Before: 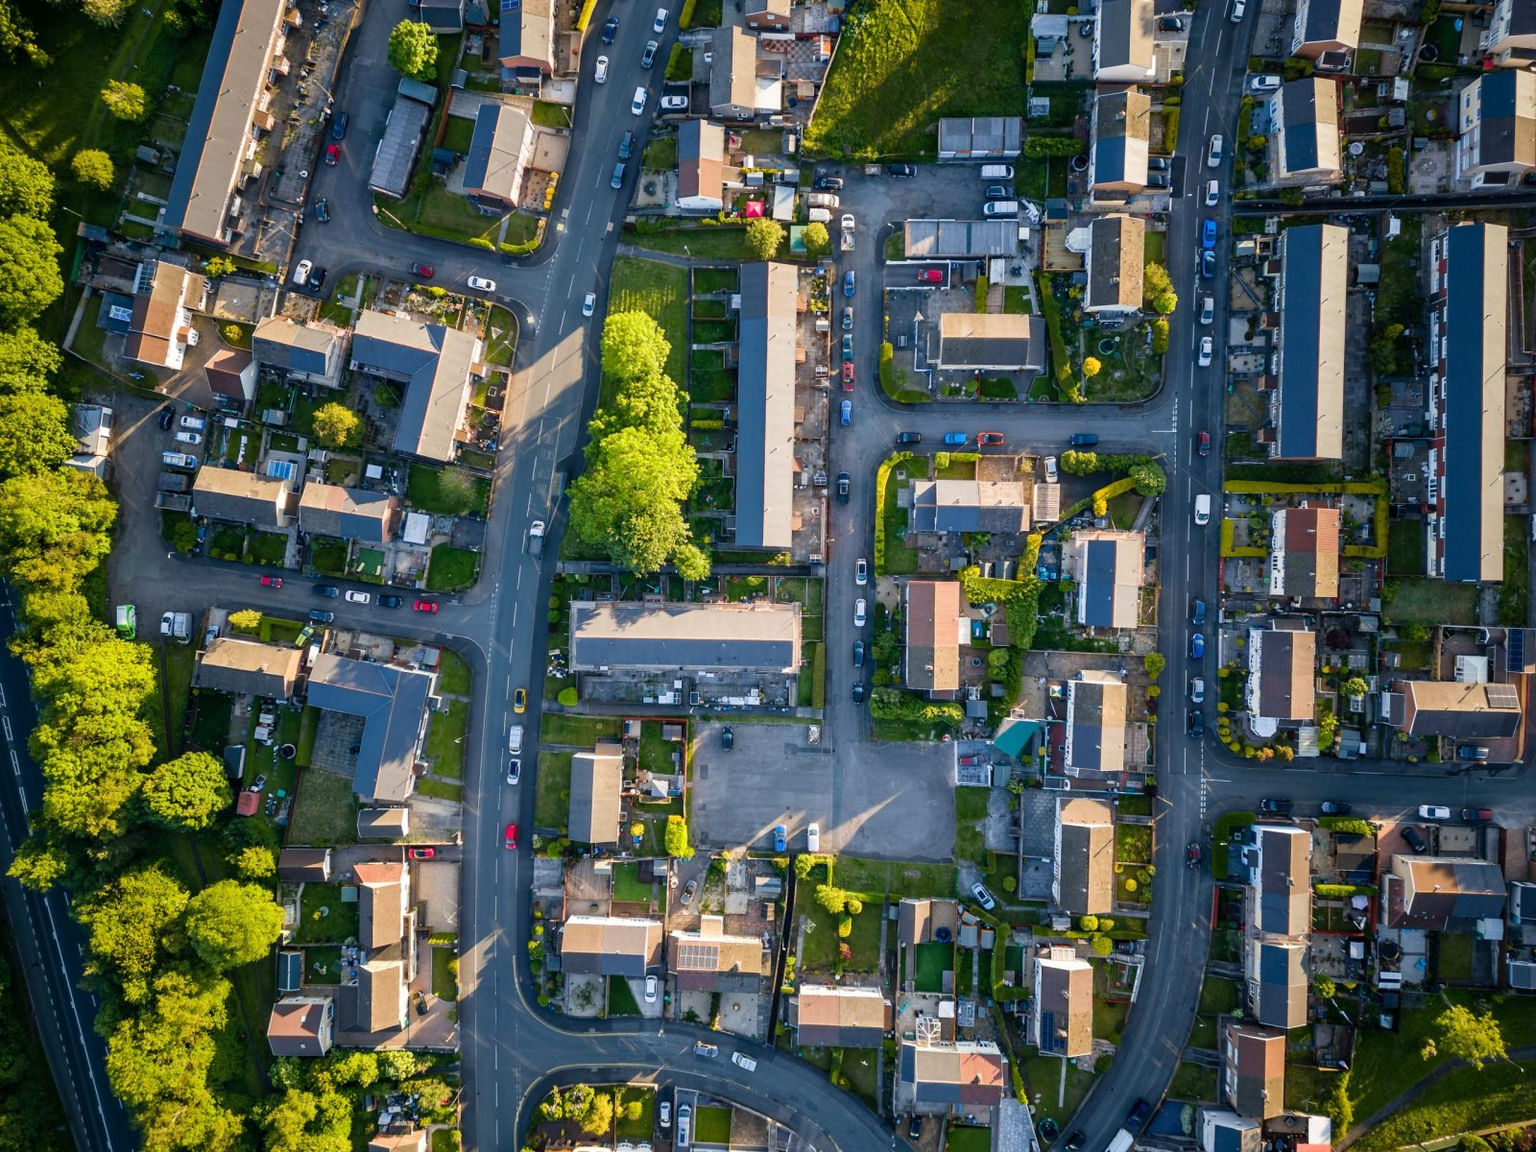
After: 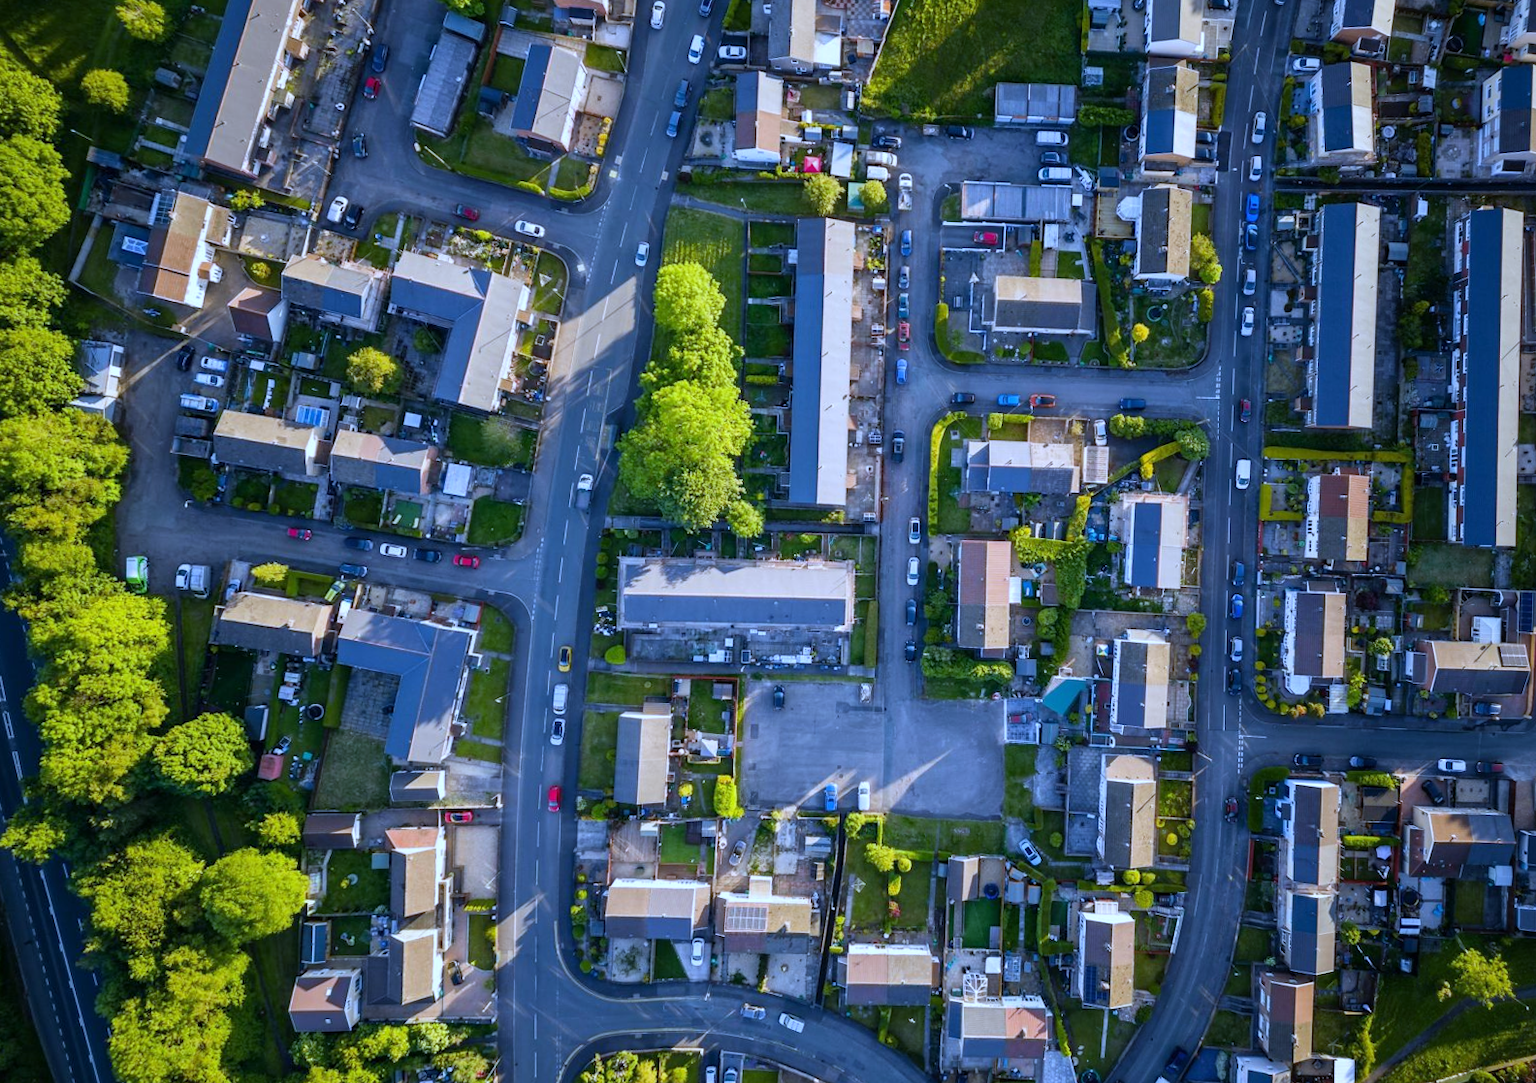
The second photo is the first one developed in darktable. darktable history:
rotate and perspective: rotation 0.679°, lens shift (horizontal) 0.136, crop left 0.009, crop right 0.991, crop top 0.078, crop bottom 0.95
white balance: red 0.871, blue 1.249
